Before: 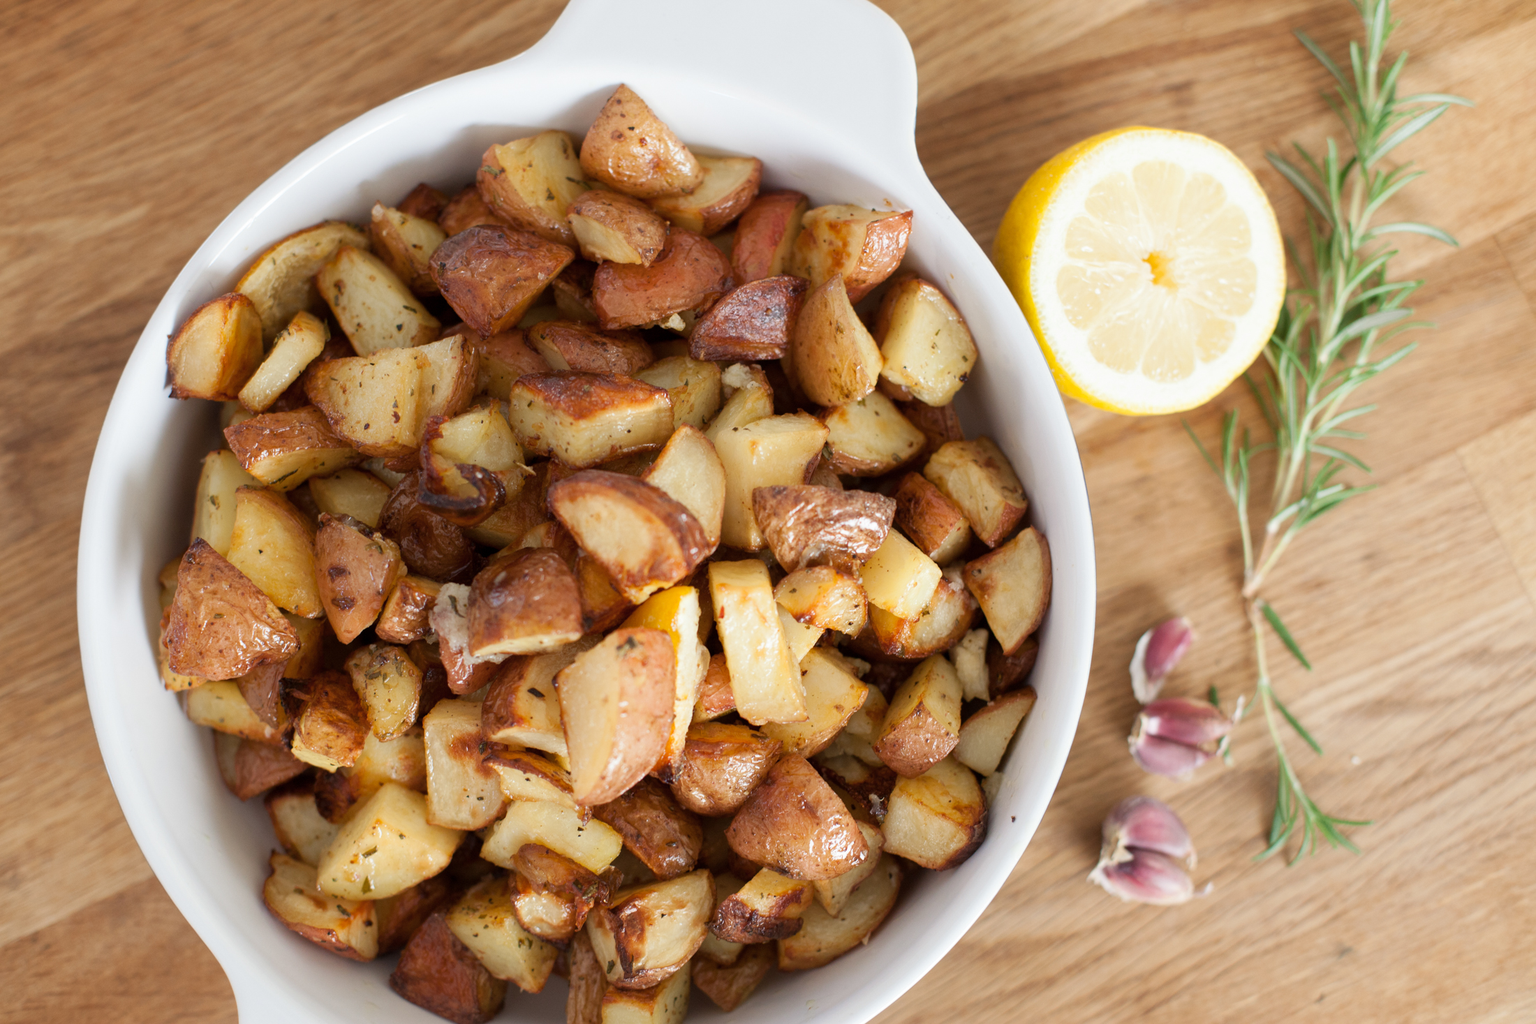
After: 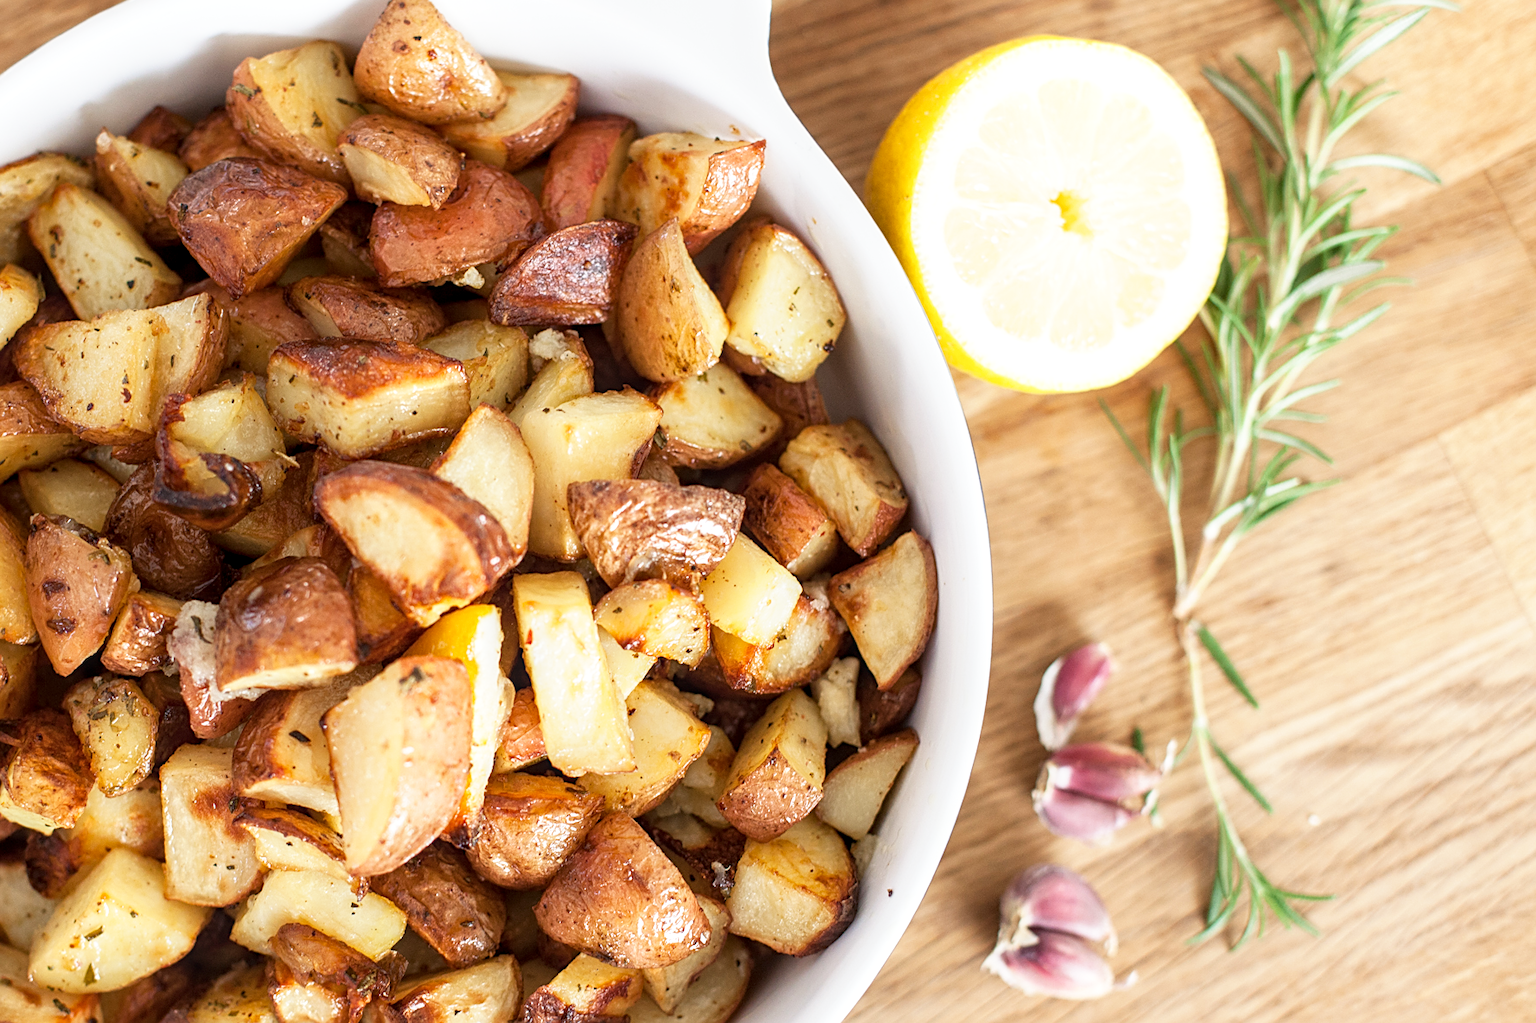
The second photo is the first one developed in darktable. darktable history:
crop: left 19.159%, top 9.58%, bottom 9.58%
local contrast: on, module defaults
sharpen: on, module defaults
base curve: curves: ch0 [(0, 0) (0.579, 0.807) (1, 1)], preserve colors none
